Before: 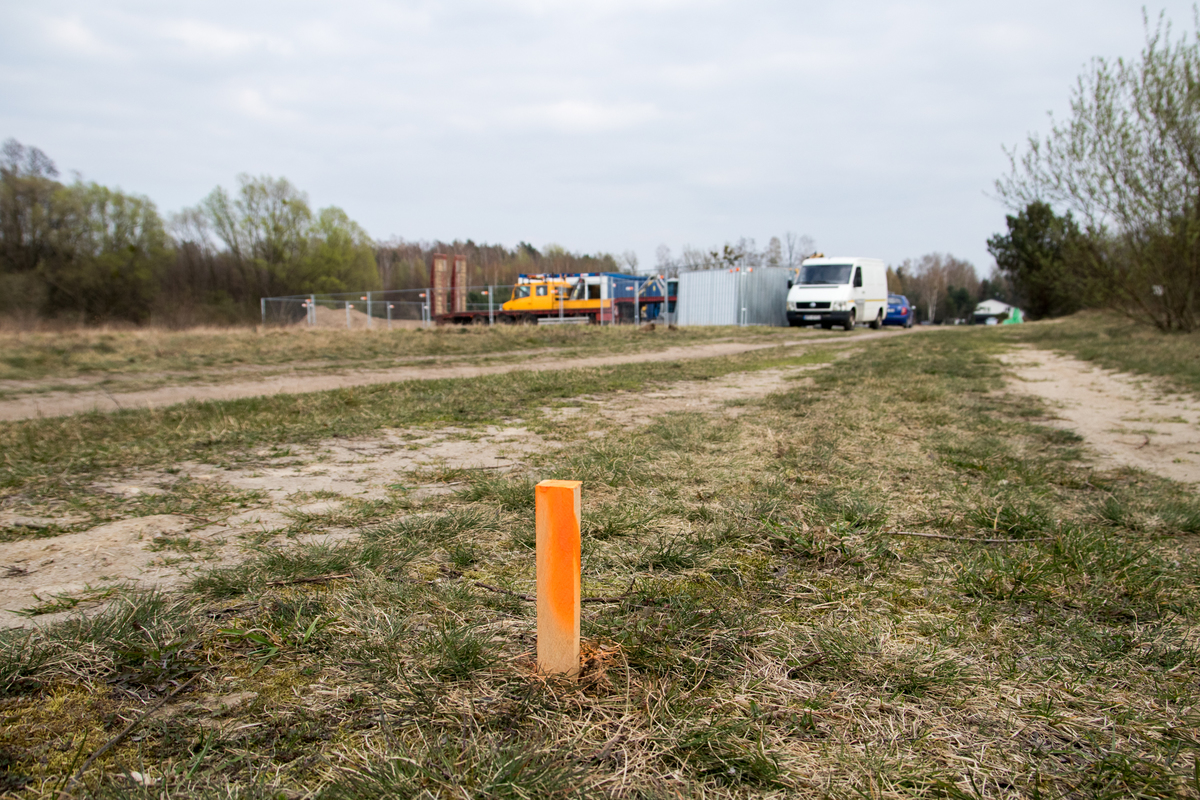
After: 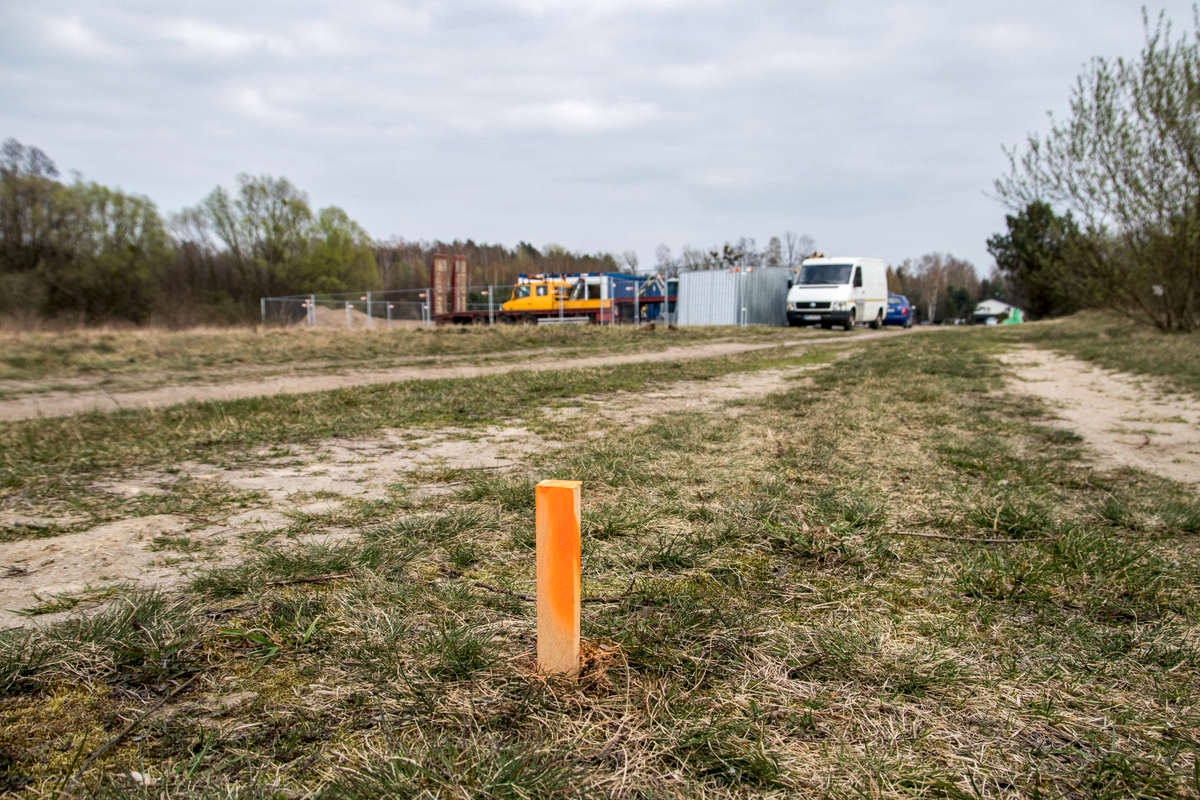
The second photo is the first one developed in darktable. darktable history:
shadows and highlights: shadows 25.79, highlights -48.07, soften with gaussian
exposure: exposure 0.014 EV, compensate exposure bias true, compensate highlight preservation false
local contrast: on, module defaults
